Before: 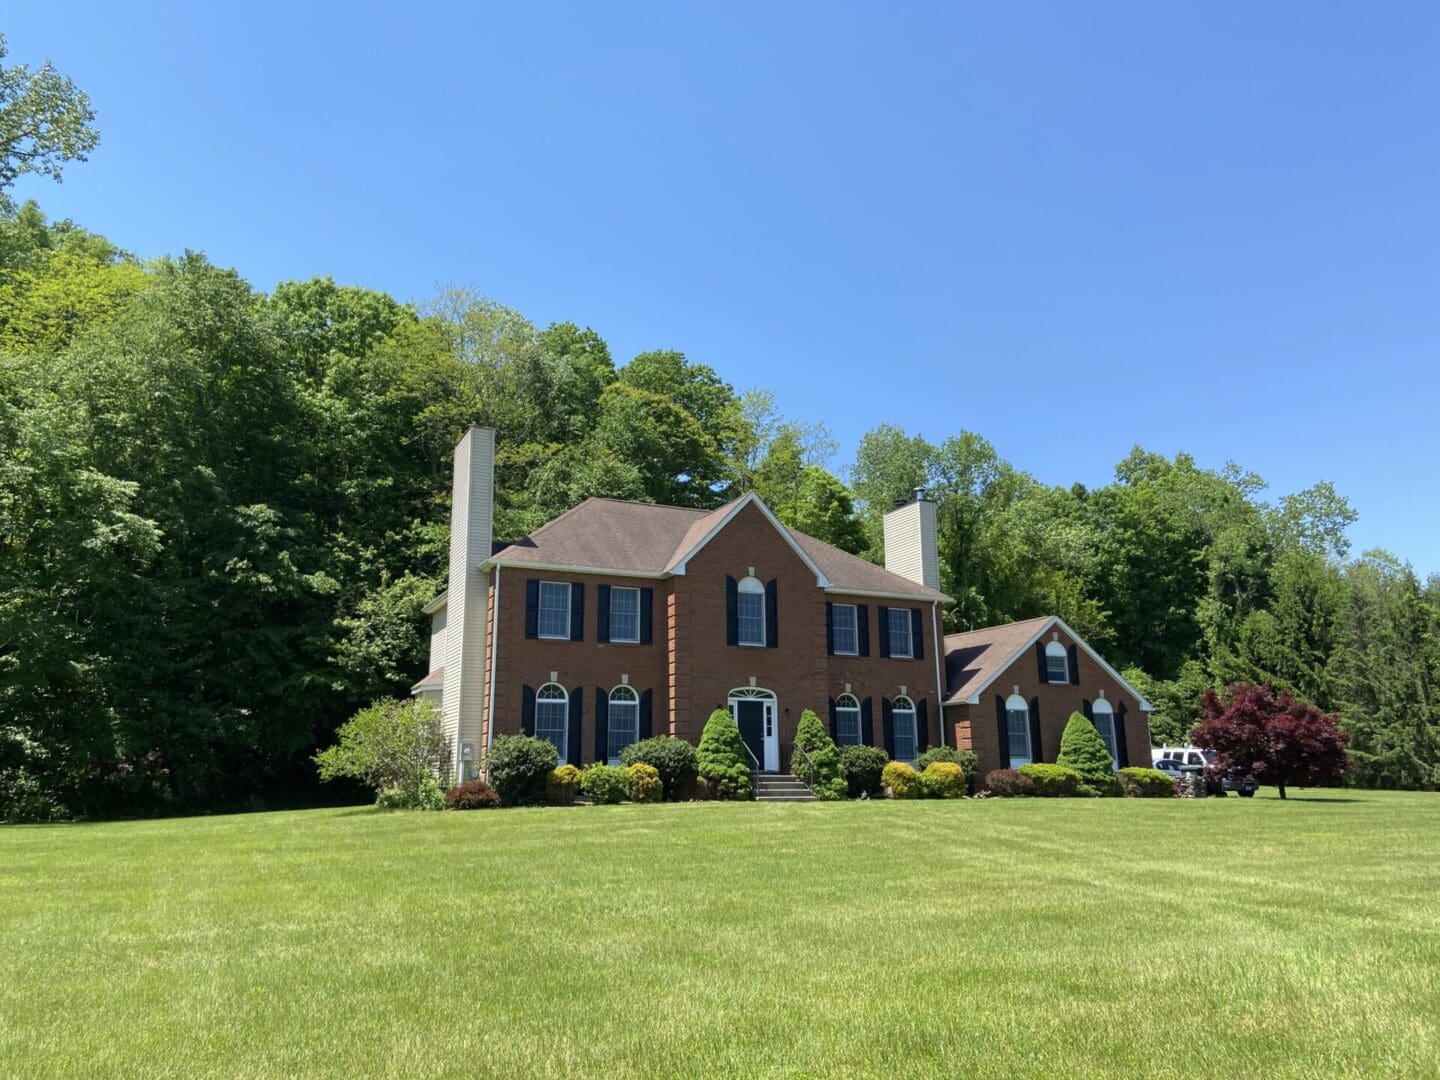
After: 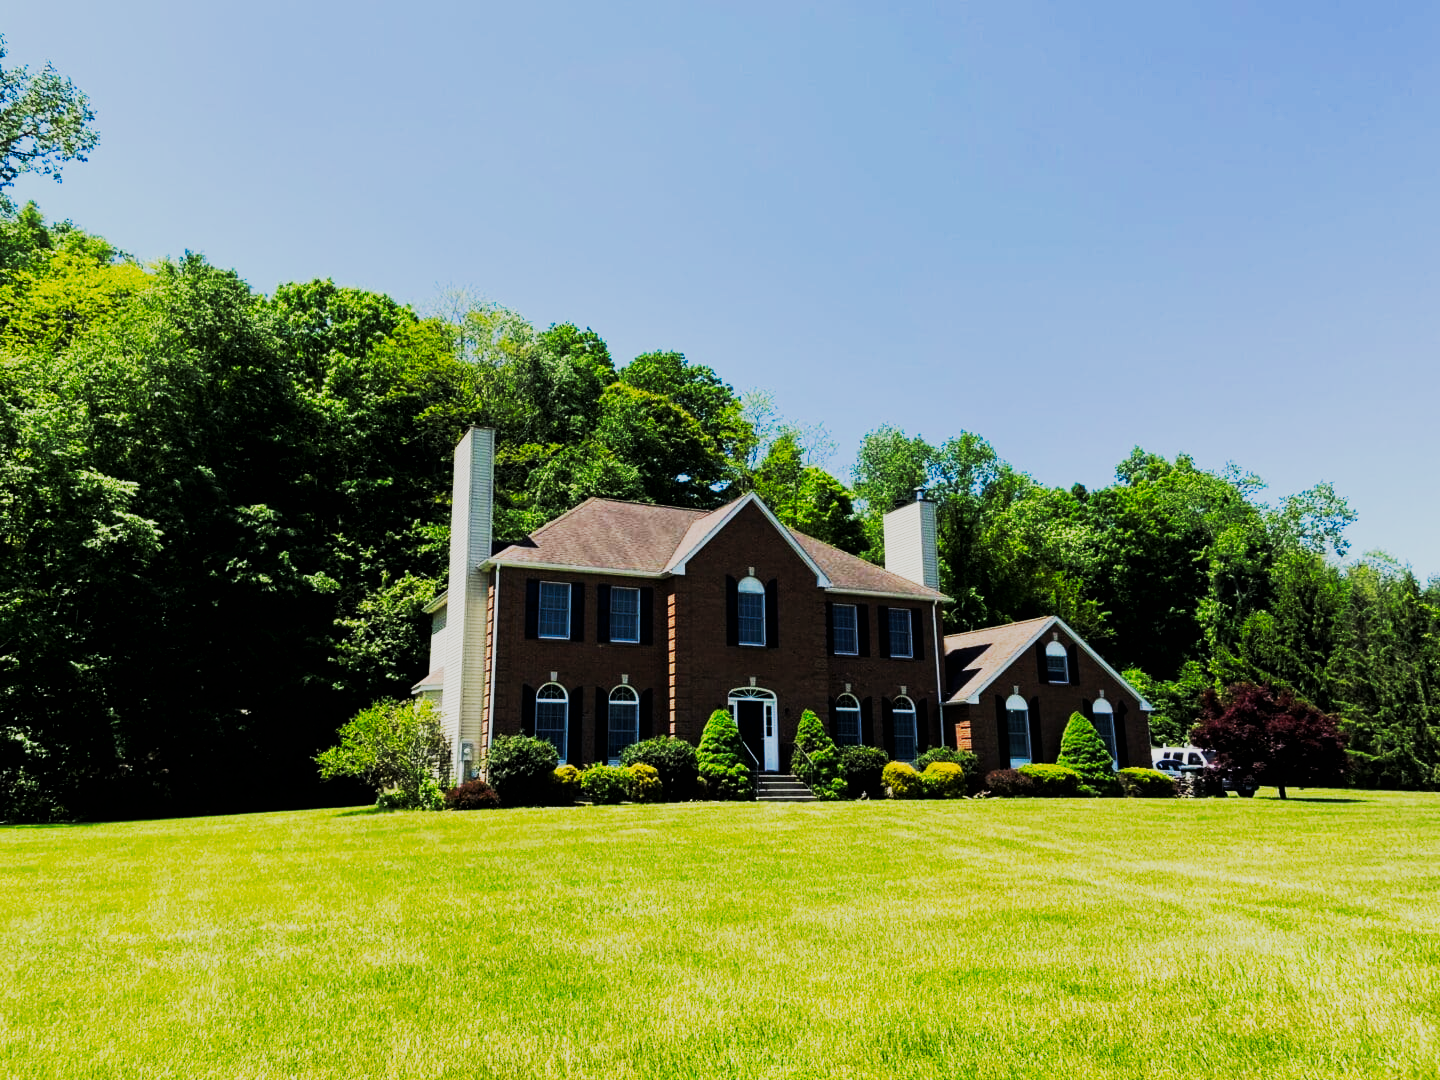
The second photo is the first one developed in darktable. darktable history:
filmic rgb: black relative exposure -7.65 EV, white relative exposure 4.56 EV, hardness 3.61, contrast 1.106
tone curve: curves: ch0 [(0, 0) (0.003, 0.002) (0.011, 0.002) (0.025, 0.002) (0.044, 0.007) (0.069, 0.014) (0.1, 0.026) (0.136, 0.04) (0.177, 0.061) (0.224, 0.1) (0.277, 0.151) (0.335, 0.198) (0.399, 0.272) (0.468, 0.387) (0.543, 0.553) (0.623, 0.716) (0.709, 0.8) (0.801, 0.855) (0.898, 0.897) (1, 1)], preserve colors none
